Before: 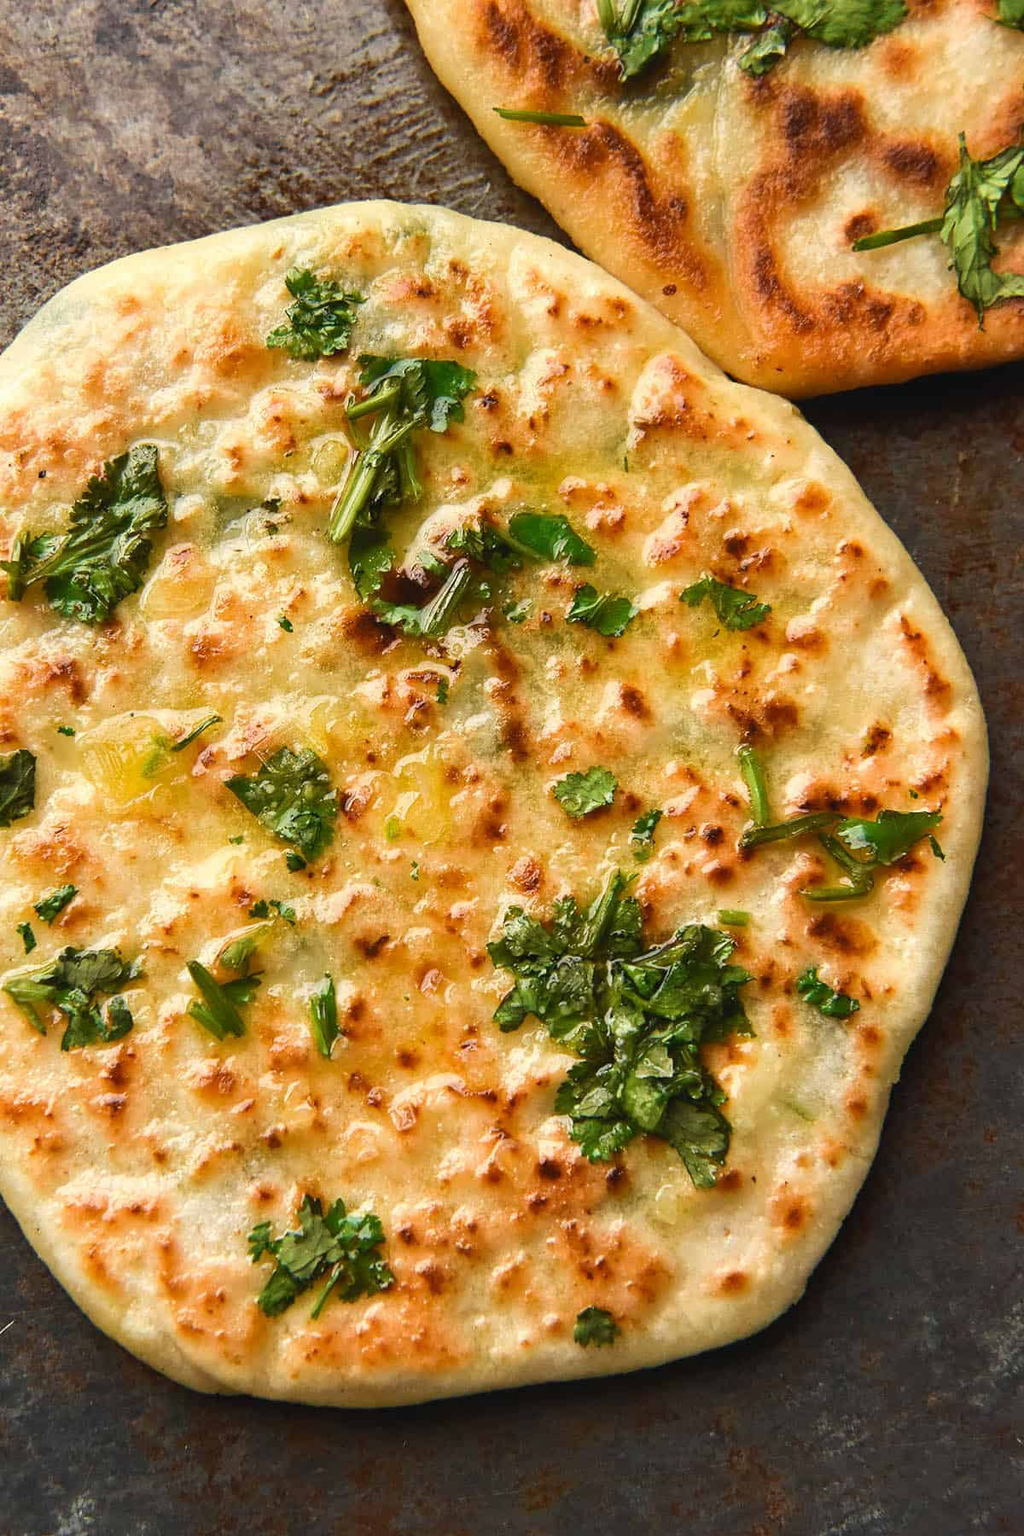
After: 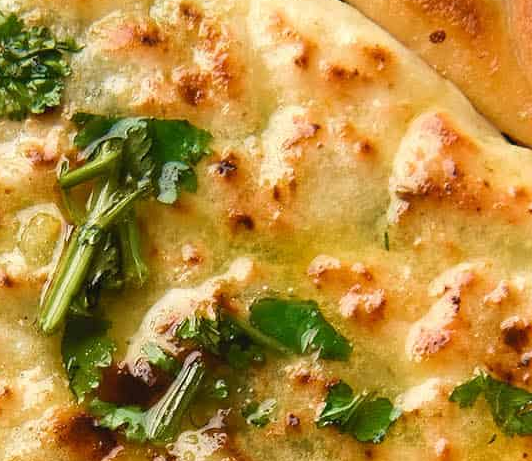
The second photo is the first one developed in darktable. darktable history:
crop: left 28.98%, top 16.85%, right 26.655%, bottom 57.516%
